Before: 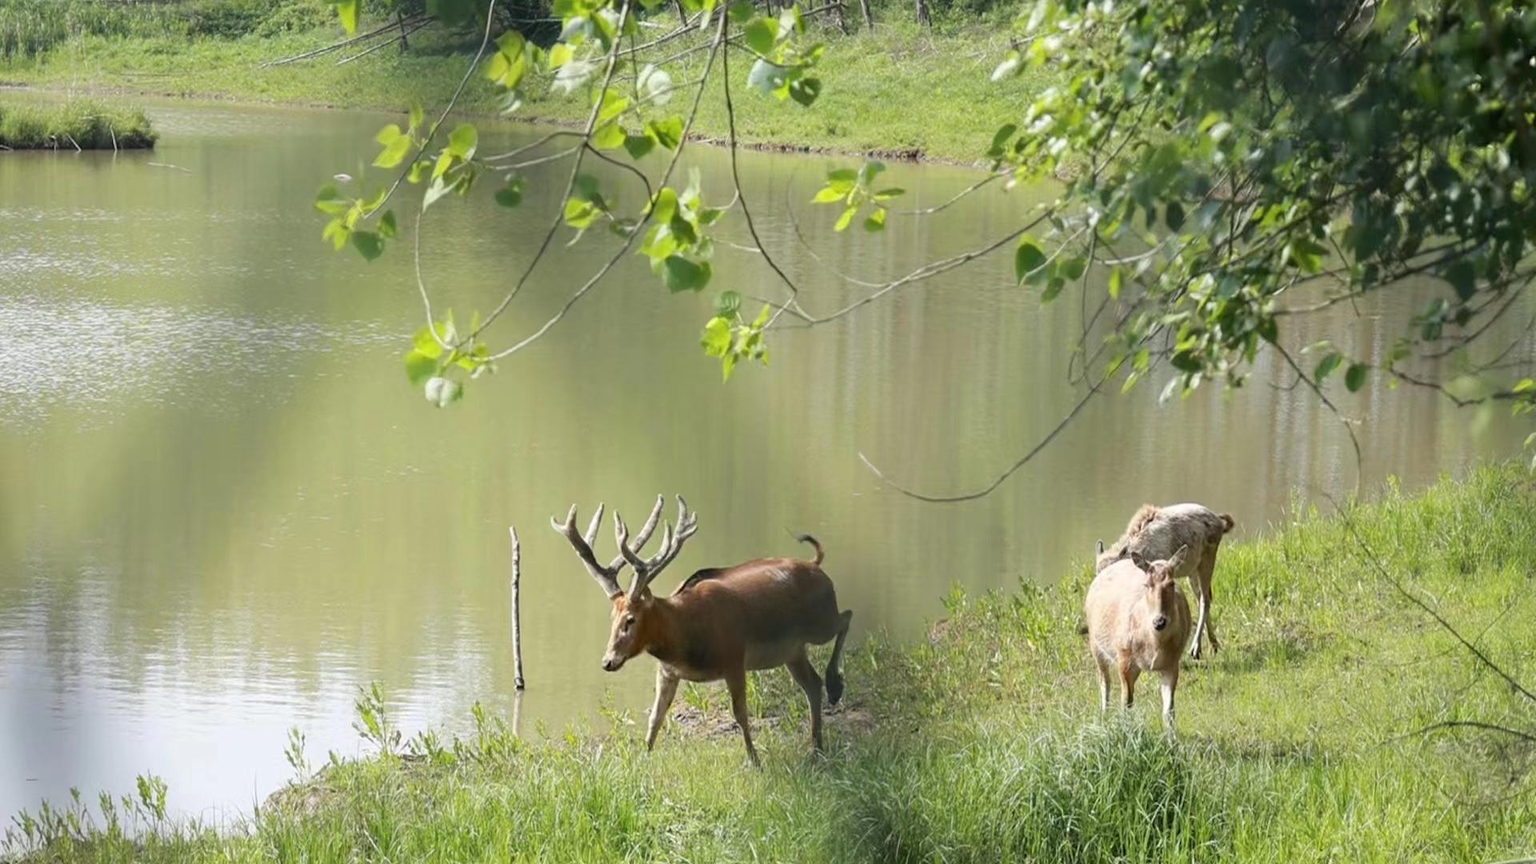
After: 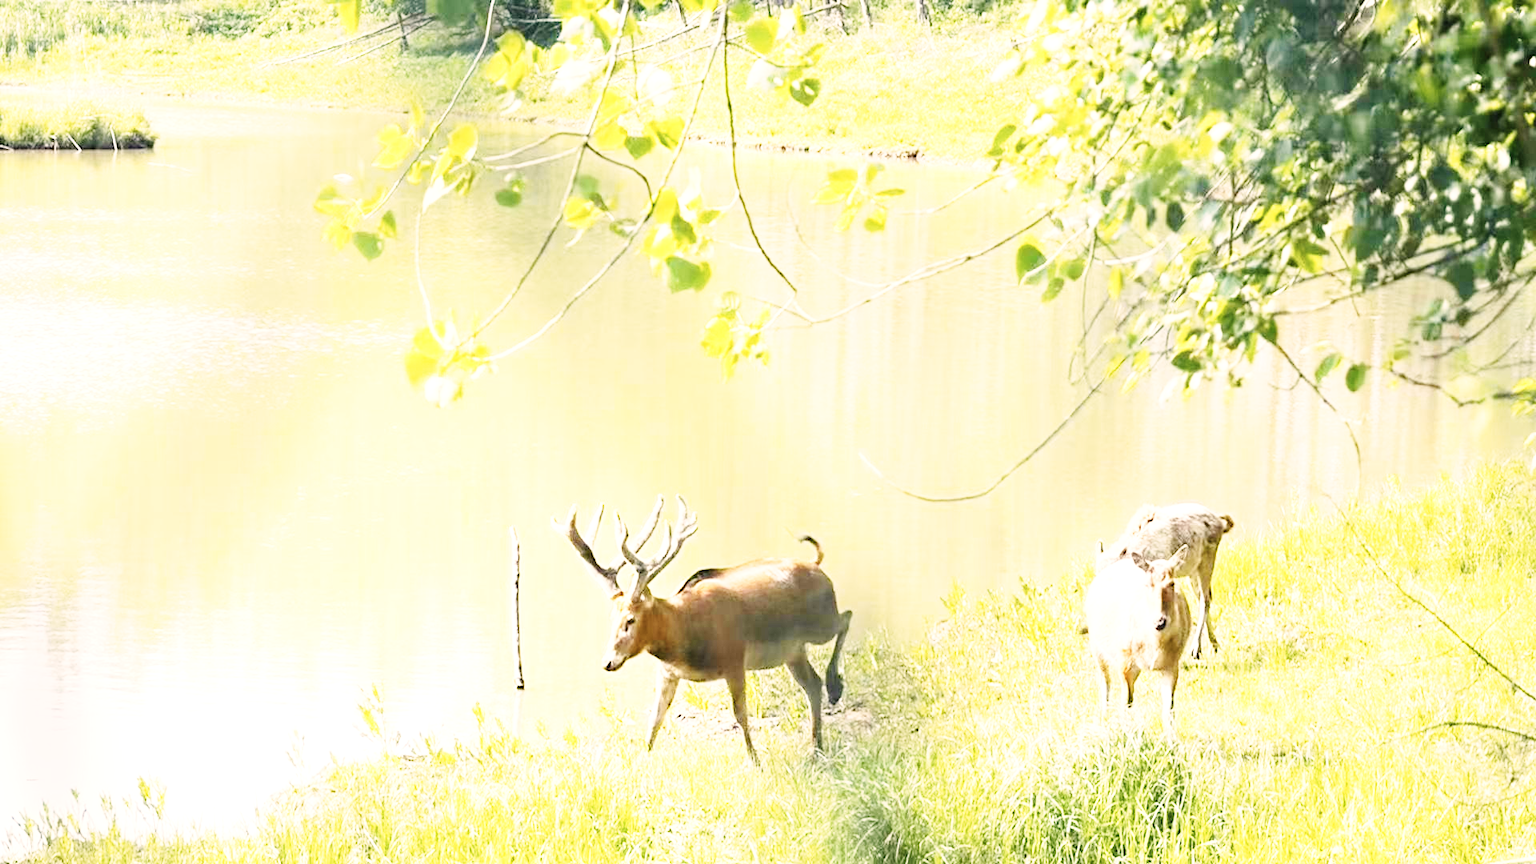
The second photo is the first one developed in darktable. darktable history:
color correction: highlights a* 5.56, highlights b* 5.18, saturation 0.674
base curve: curves: ch0 [(0, 0) (0.018, 0.026) (0.143, 0.37) (0.33, 0.731) (0.458, 0.853) (0.735, 0.965) (0.905, 0.986) (1, 1)], preserve colors none
haze removal: compatibility mode true, adaptive false
exposure: black level correction 0, exposure 1.2 EV, compensate exposure bias true, compensate highlight preservation false
color balance rgb: highlights gain › luminance 5.974%, highlights gain › chroma 2.523%, highlights gain › hue 91.49°, perceptual saturation grading › global saturation 25.219%
